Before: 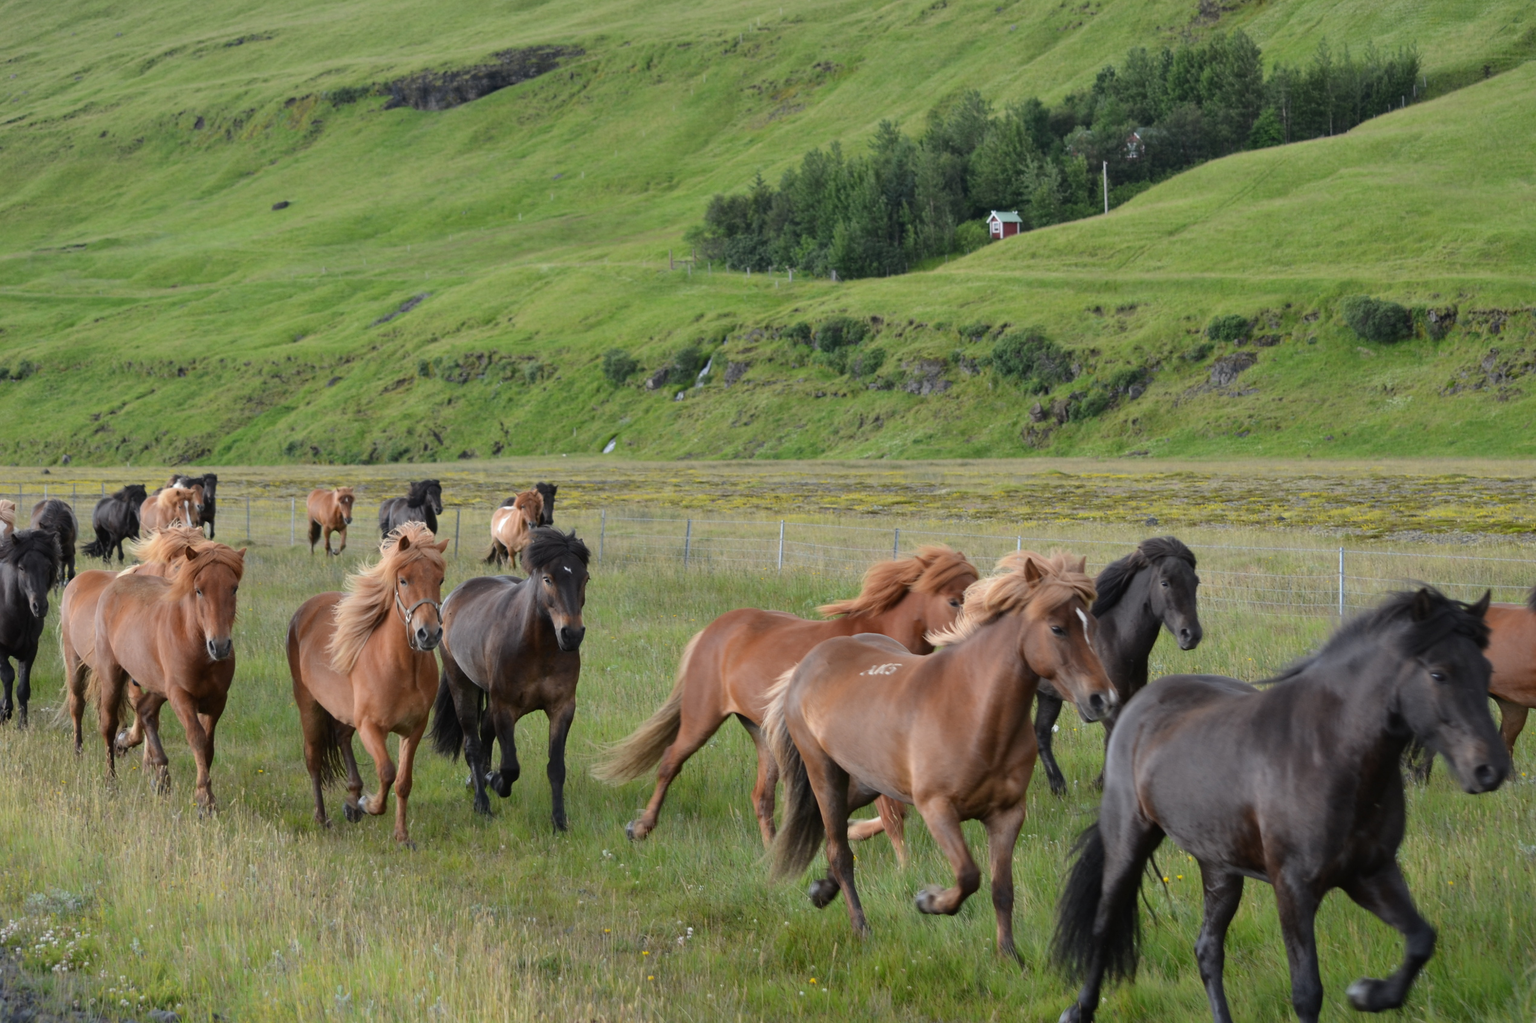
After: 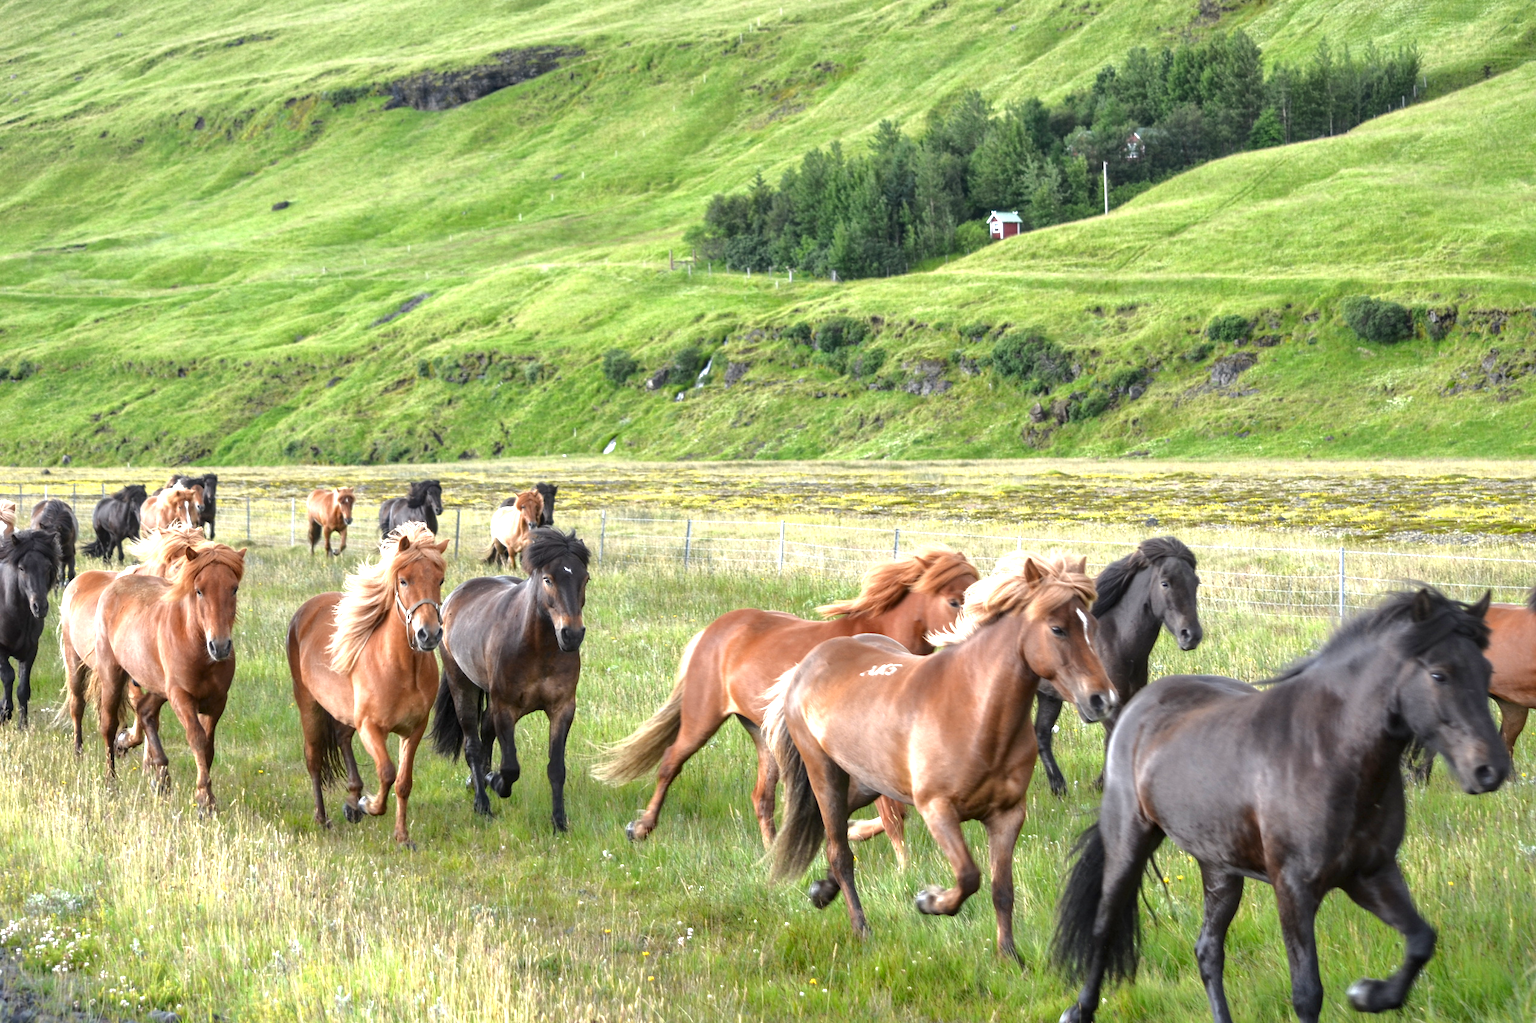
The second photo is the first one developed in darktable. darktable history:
exposure: black level correction 0, exposure 1.439 EV, compensate exposure bias true, compensate highlight preservation false
tone curve: curves: ch0 [(0, 0) (0.568, 0.517) (0.8, 0.717) (1, 1)], color space Lab, independent channels, preserve colors none
local contrast: detail 130%
